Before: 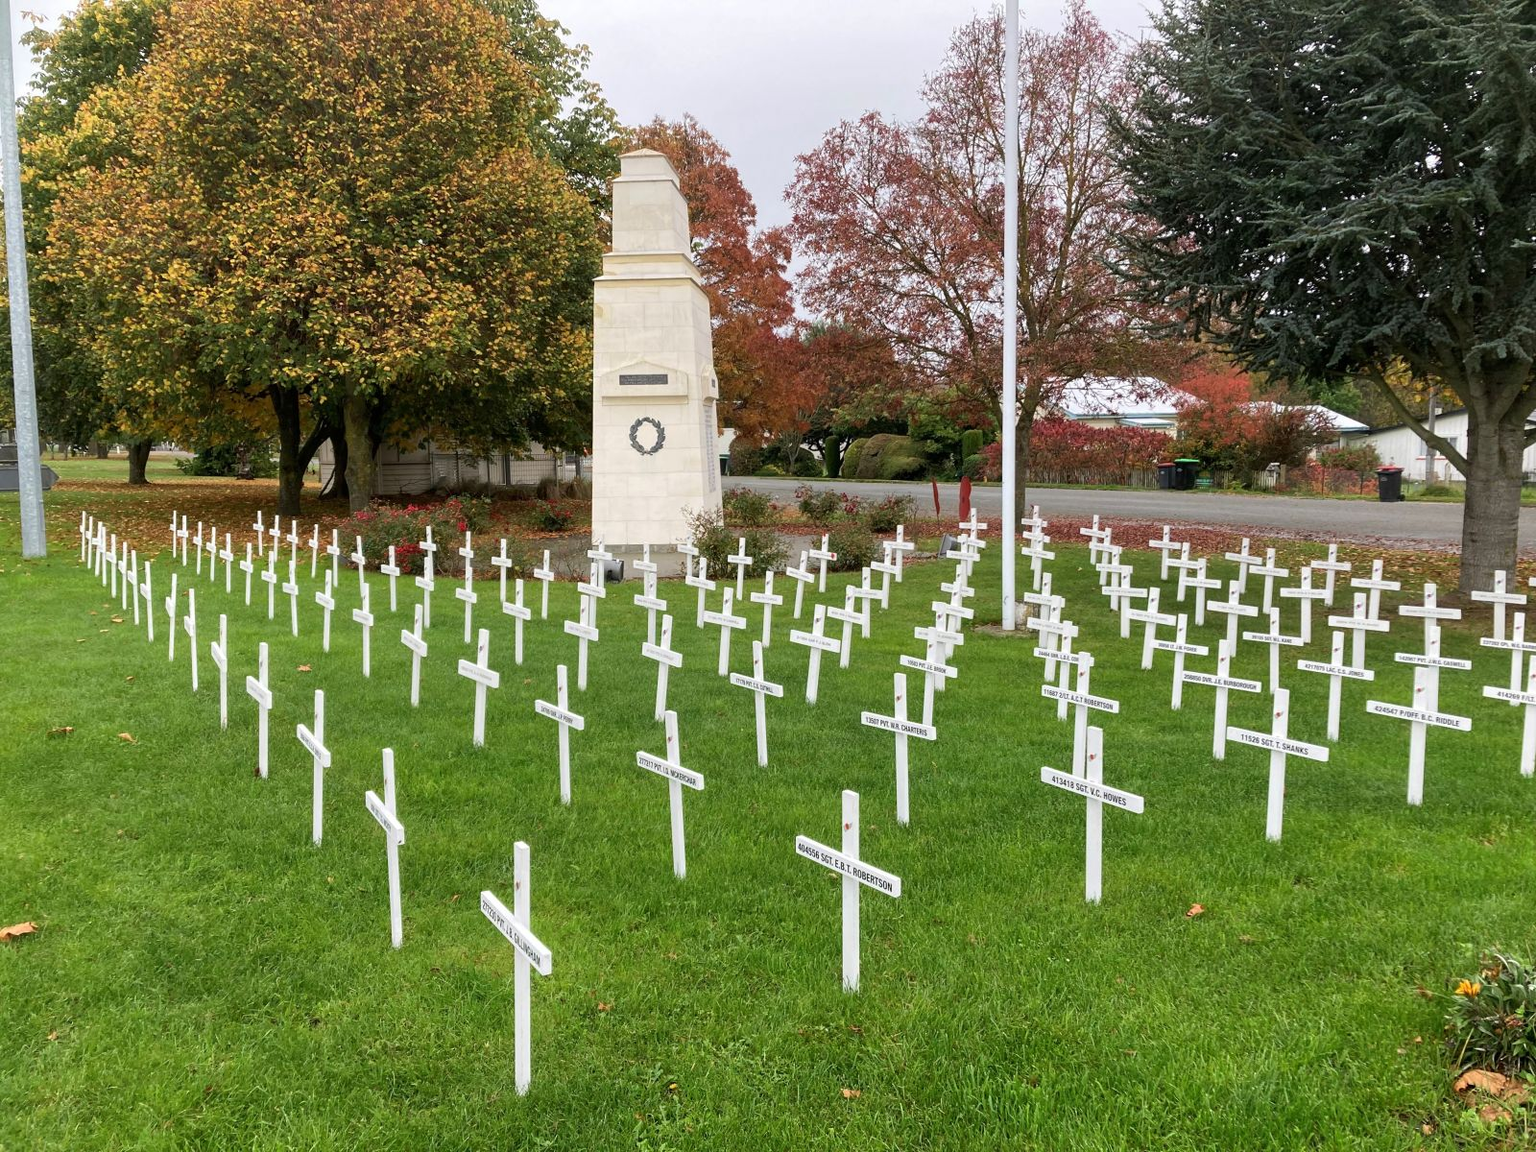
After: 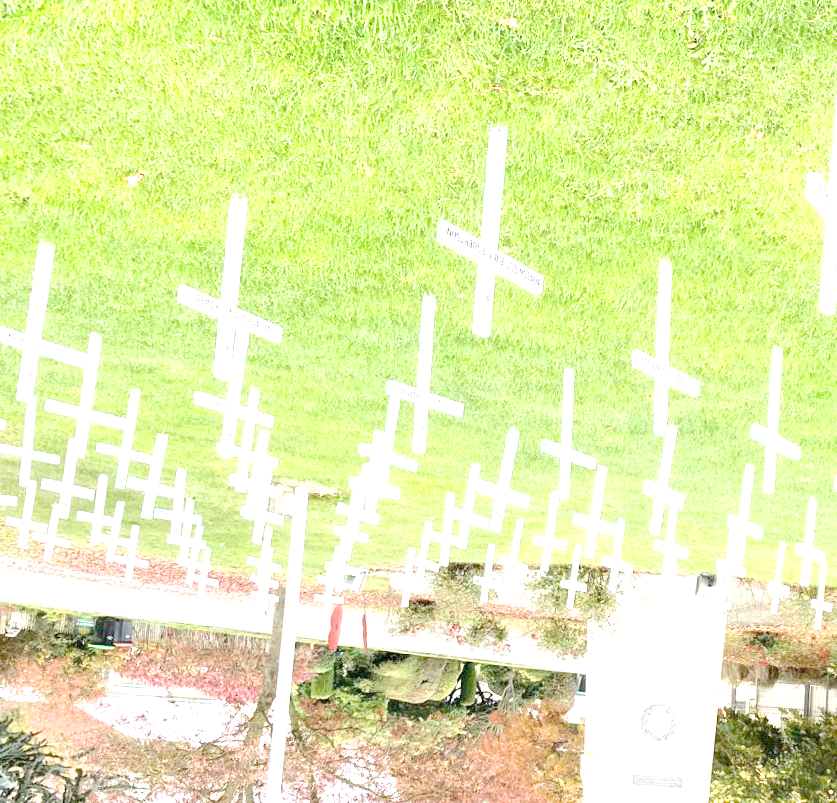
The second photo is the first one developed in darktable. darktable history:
orientation "rotate by 180 degrees": orientation rotate 180°
rotate and perspective: rotation 5.12°, automatic cropping off
tone equalizer "contrast tone curve: medium": -8 EV -0.75 EV, -7 EV -0.7 EV, -6 EV -0.6 EV, -5 EV -0.4 EV, -3 EV 0.4 EV, -2 EV 0.6 EV, -1 EV 0.7 EV, +0 EV 0.75 EV, edges refinement/feathering 500, mask exposure compensation -1.57 EV, preserve details no
exposure: exposure 0.485 EV
crop: left 17.835%, top 7.675%, right 32.881%, bottom 32.213%
